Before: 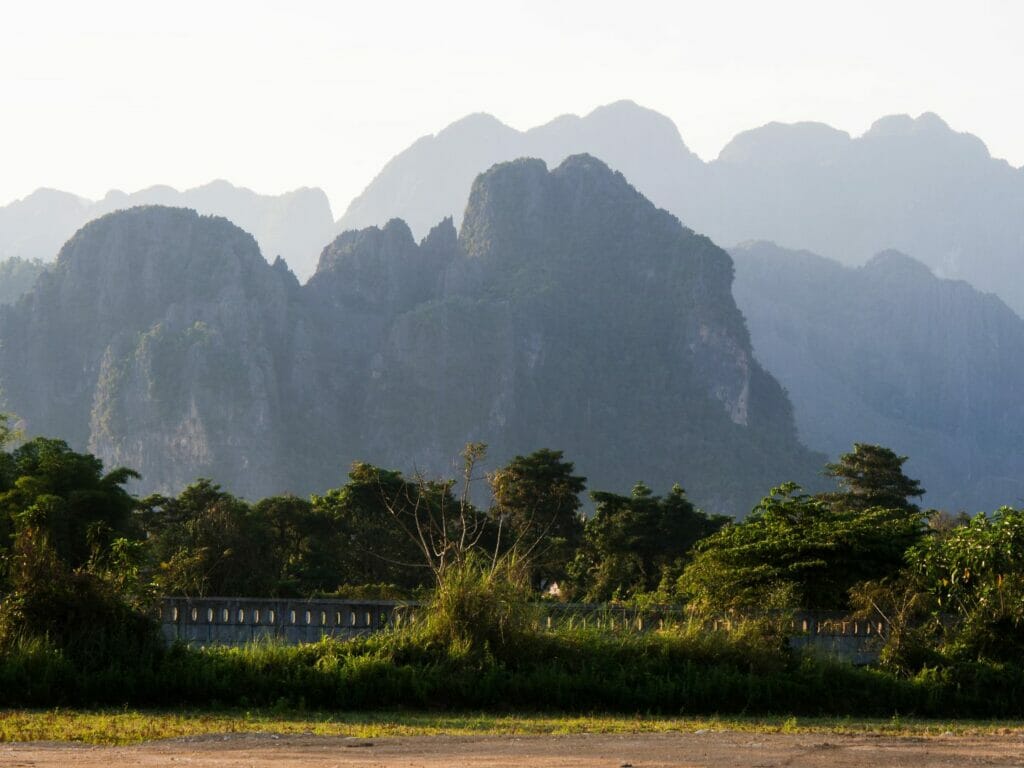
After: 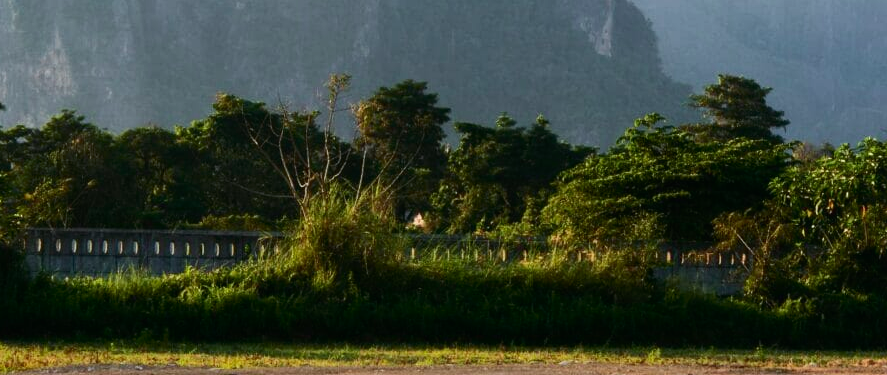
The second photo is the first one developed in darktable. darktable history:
crop and rotate: left 13.306%, top 48.129%, bottom 2.928%
tone equalizer: on, module defaults
white balance: red 0.986, blue 1.01
tone curve: curves: ch0 [(0, 0.01) (0.037, 0.032) (0.131, 0.108) (0.275, 0.258) (0.483, 0.512) (0.61, 0.661) (0.696, 0.742) (0.792, 0.834) (0.911, 0.936) (0.997, 0.995)]; ch1 [(0, 0) (0.308, 0.29) (0.425, 0.411) (0.503, 0.502) (0.529, 0.543) (0.683, 0.706) (0.746, 0.77) (1, 1)]; ch2 [(0, 0) (0.225, 0.214) (0.334, 0.339) (0.401, 0.415) (0.485, 0.487) (0.502, 0.502) (0.525, 0.523) (0.545, 0.552) (0.587, 0.61) (0.636, 0.654) (0.711, 0.729) (0.845, 0.855) (0.998, 0.977)], color space Lab, independent channels, preserve colors none
